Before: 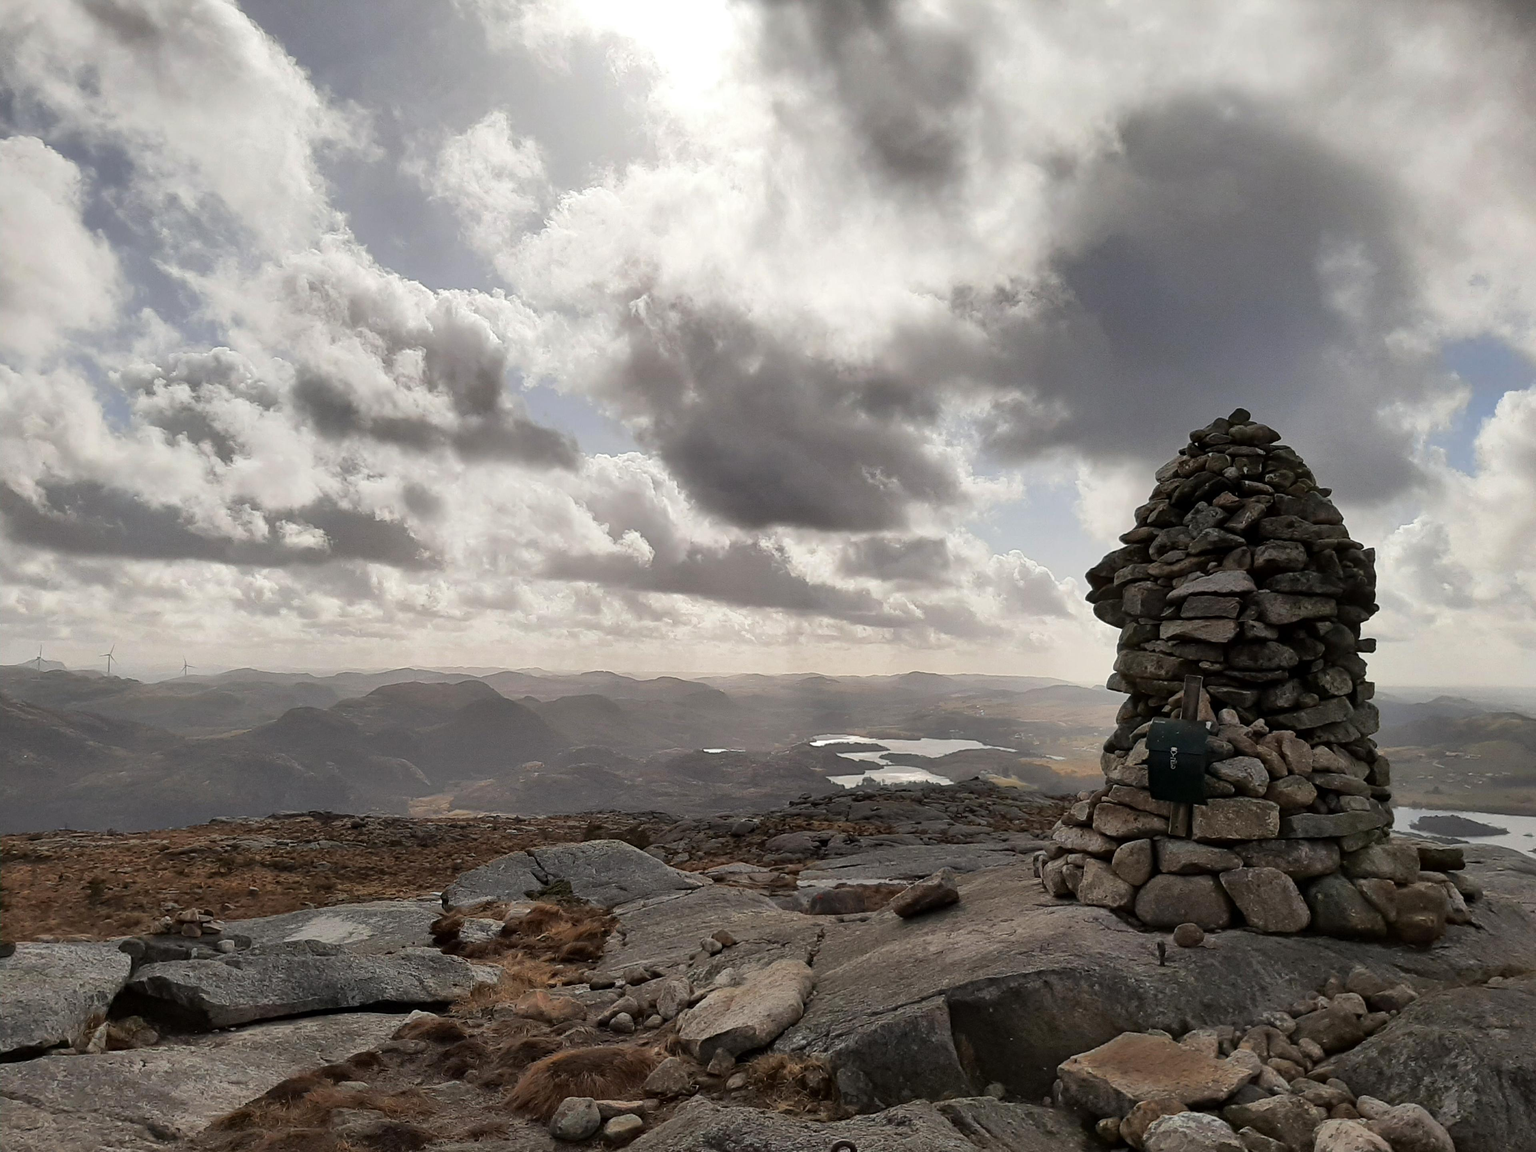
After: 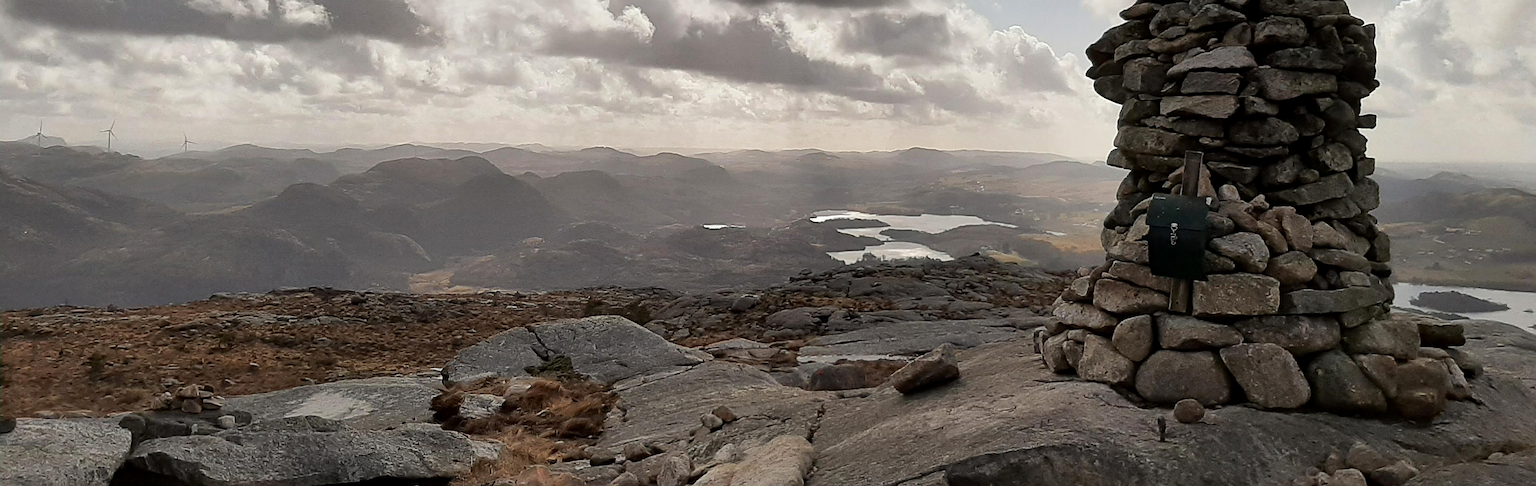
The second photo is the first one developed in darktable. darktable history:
base curve: exposure shift 0, preserve colors none
sharpen: on, module defaults
crop: top 45.551%, bottom 12.262%
exposure: black level correction 0.001, compensate highlight preservation false
